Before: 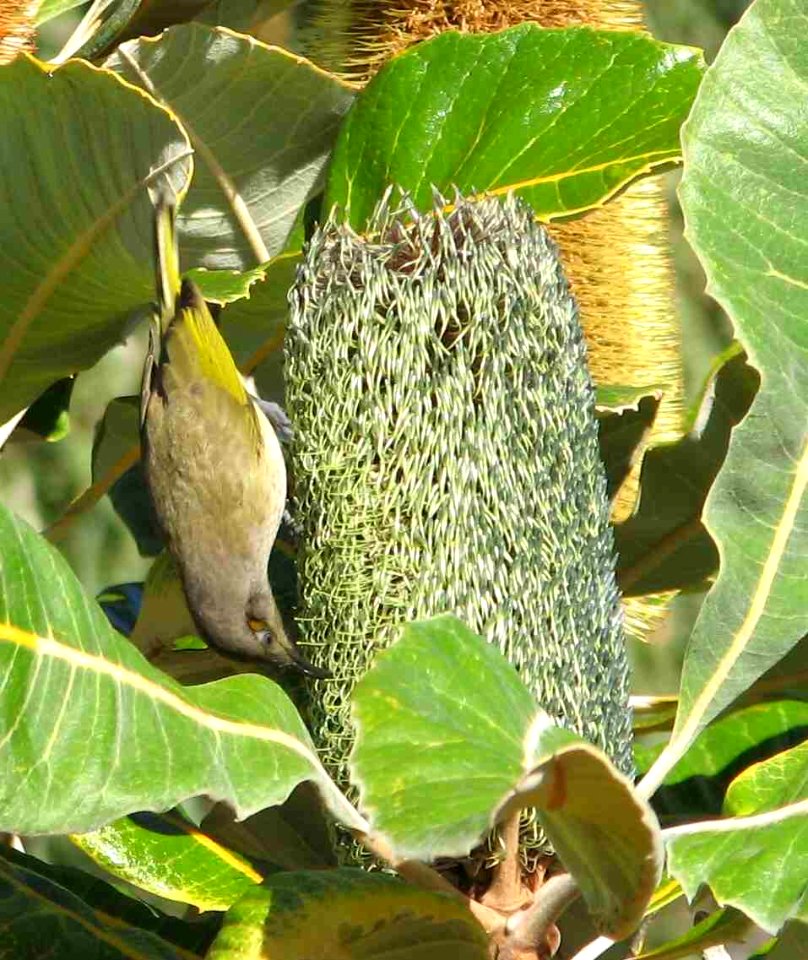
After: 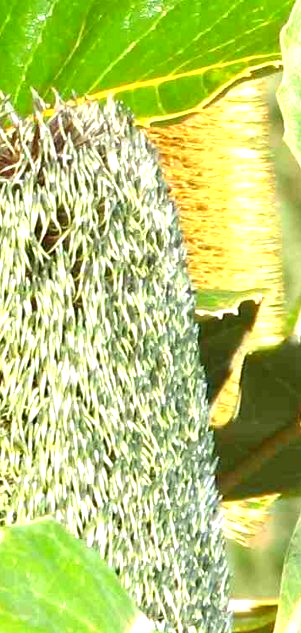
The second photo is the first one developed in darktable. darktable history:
levels: levels [0, 0.48, 0.961]
crop and rotate: left 49.648%, top 10.097%, right 13.079%, bottom 23.953%
exposure: black level correction 0.001, exposure 0.499 EV, compensate highlight preservation false
